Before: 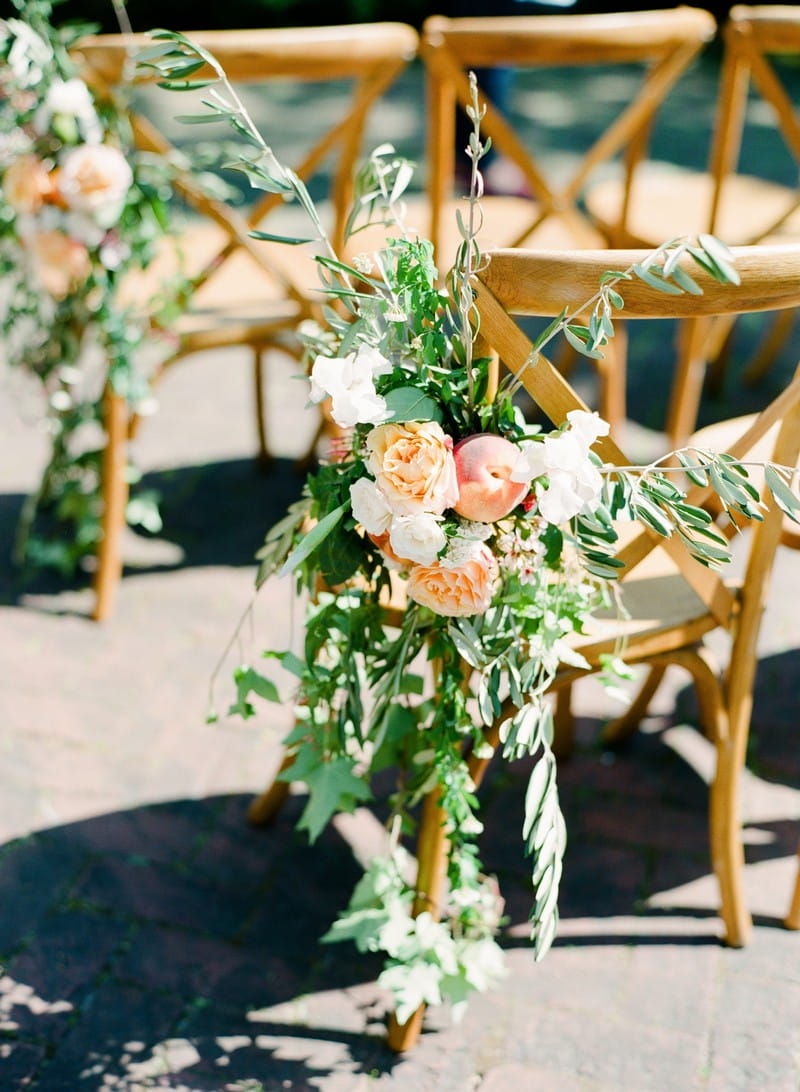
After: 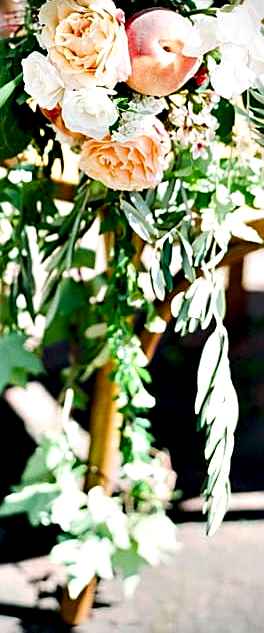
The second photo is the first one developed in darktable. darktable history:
vignetting: dithering 8-bit output
crop: left 41.091%, top 39.017%, right 25.822%, bottom 2.972%
sharpen: on, module defaults
contrast equalizer: octaves 7, y [[0.6 ×6], [0.55 ×6], [0 ×6], [0 ×6], [0 ×6]]
